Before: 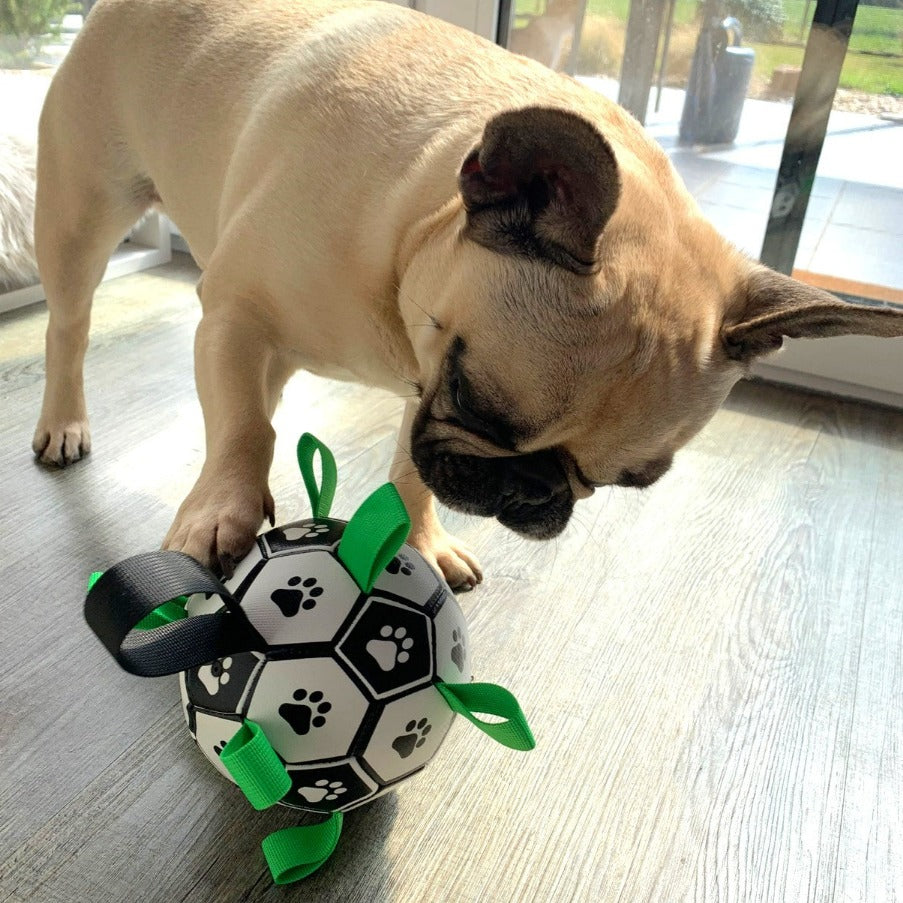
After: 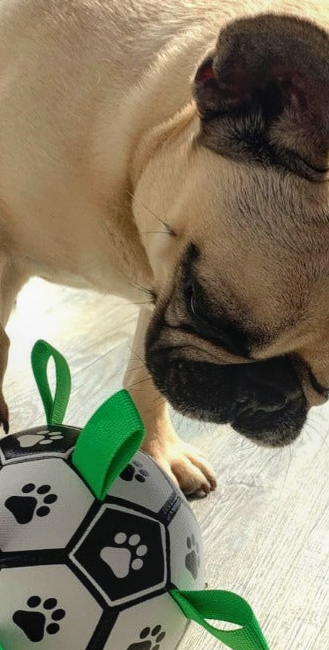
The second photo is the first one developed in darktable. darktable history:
crop and rotate: left 29.492%, top 10.398%, right 33.967%, bottom 17.546%
local contrast: detail 109%
